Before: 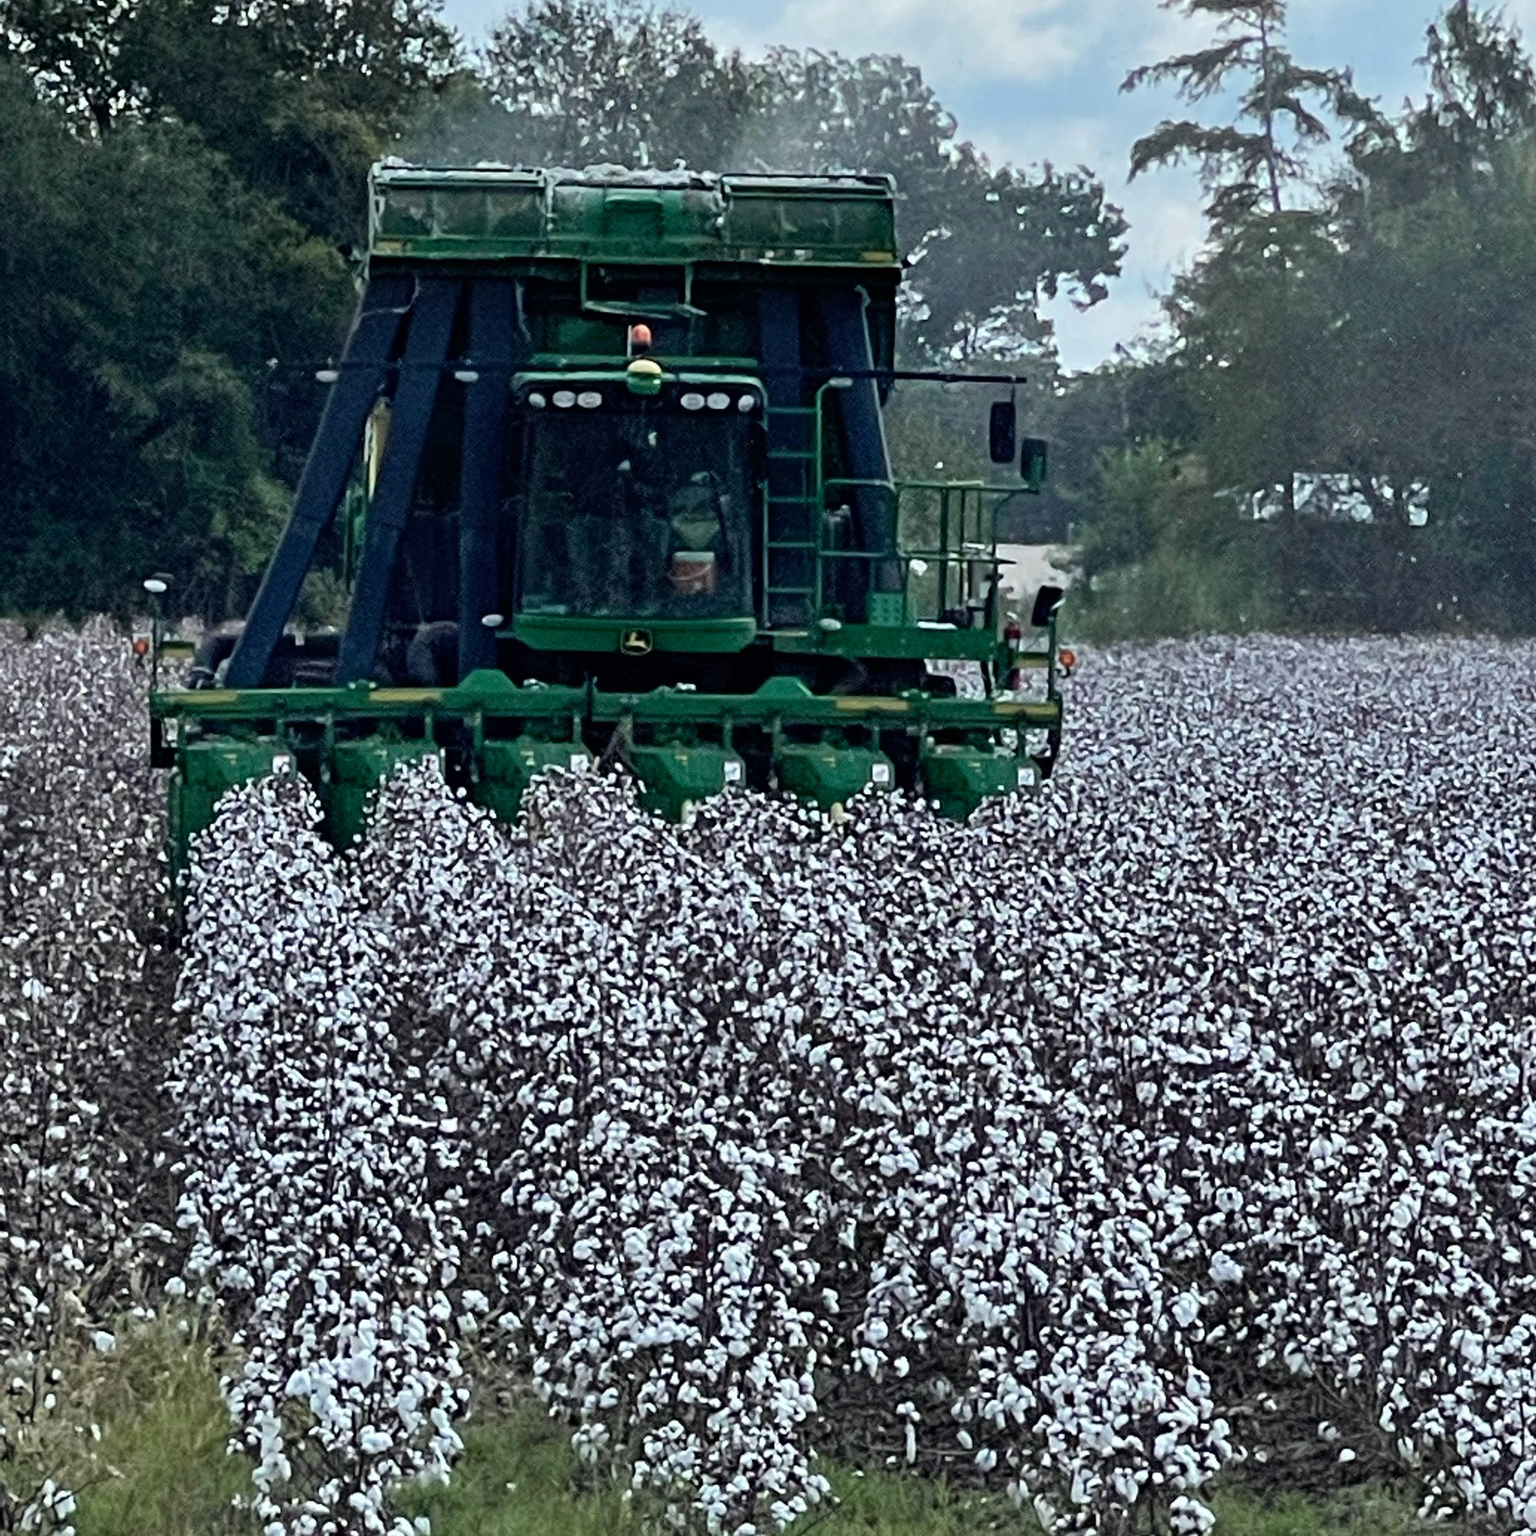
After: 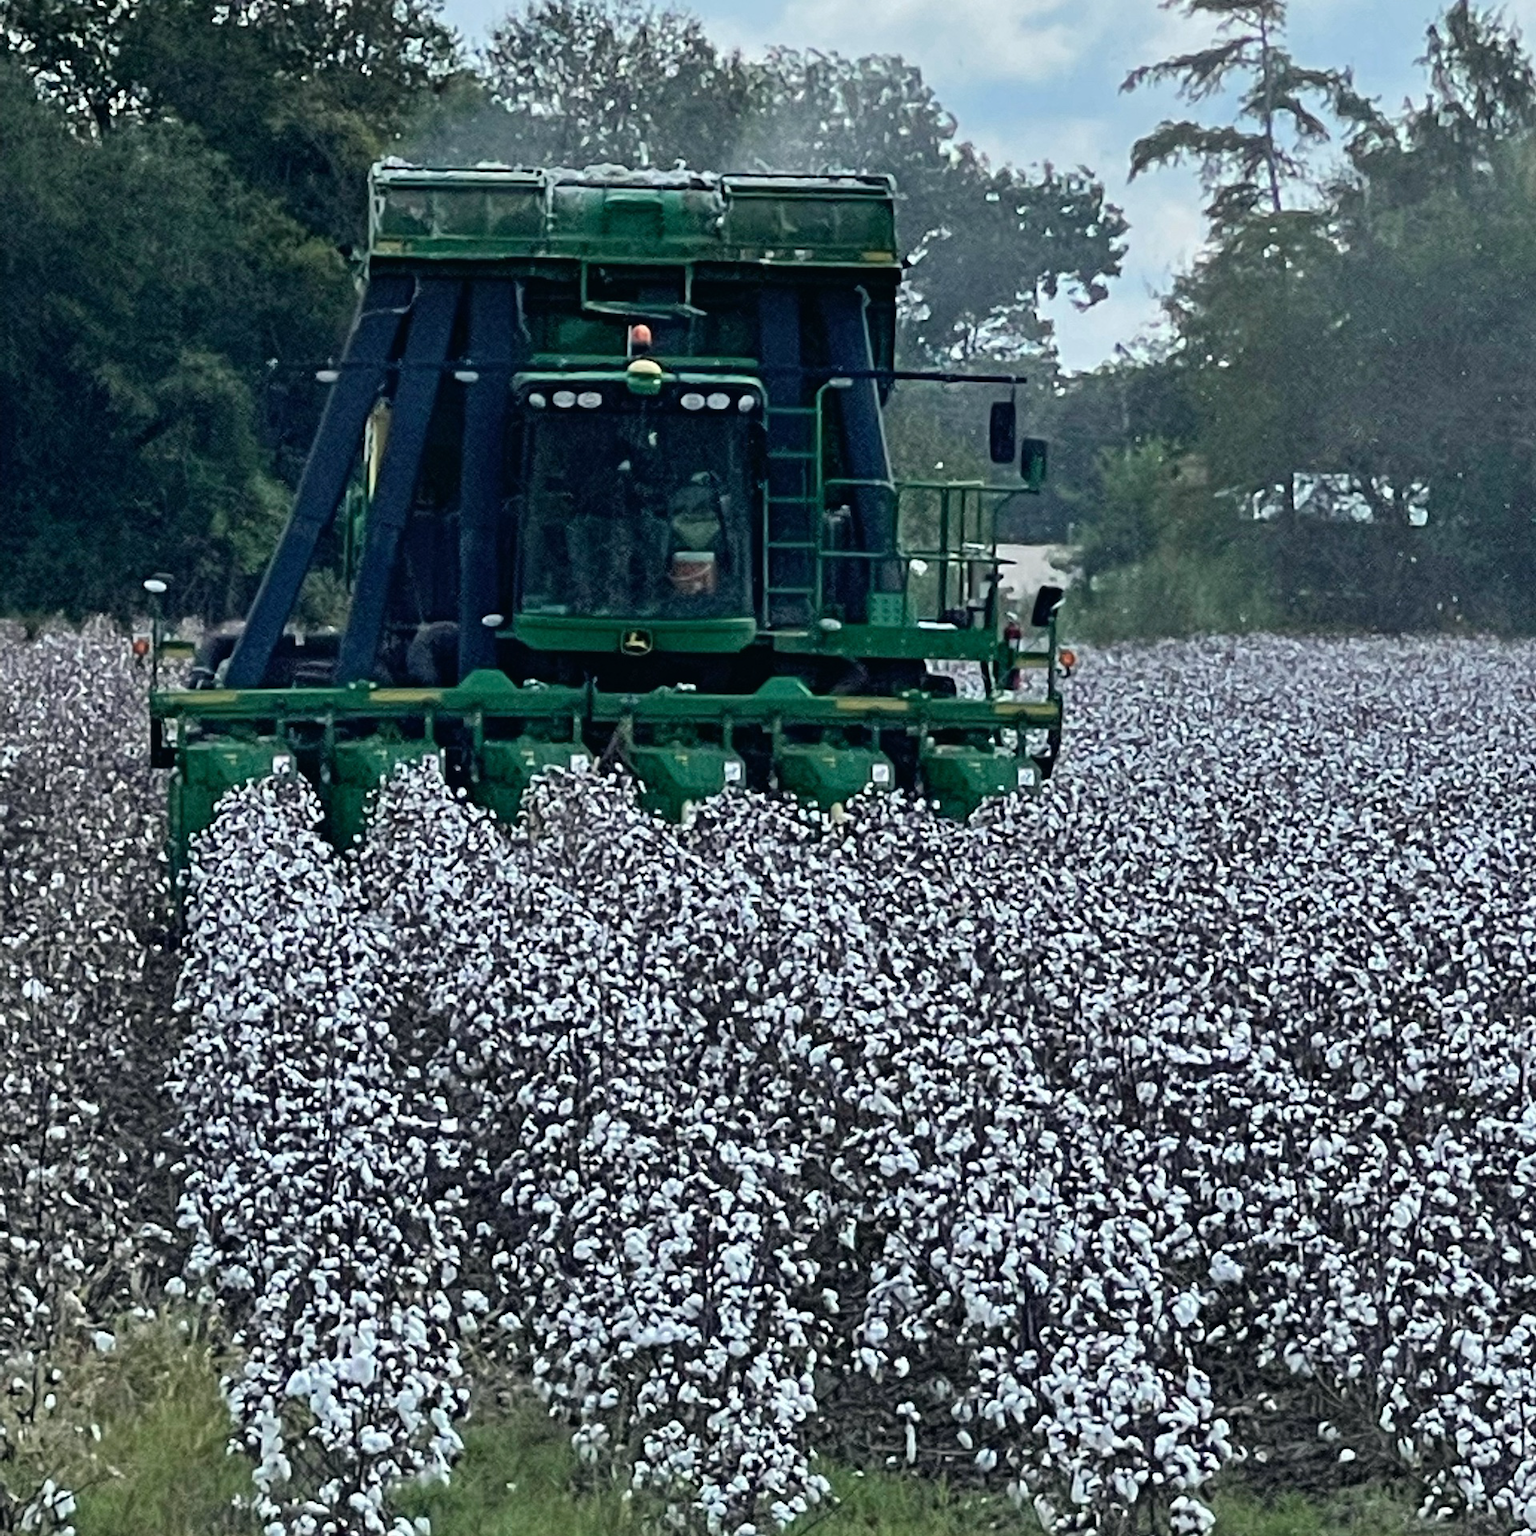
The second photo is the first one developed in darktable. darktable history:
color balance: mode lift, gamma, gain (sRGB), lift [1, 1, 1.022, 1.026]
rotate and perspective: automatic cropping off
